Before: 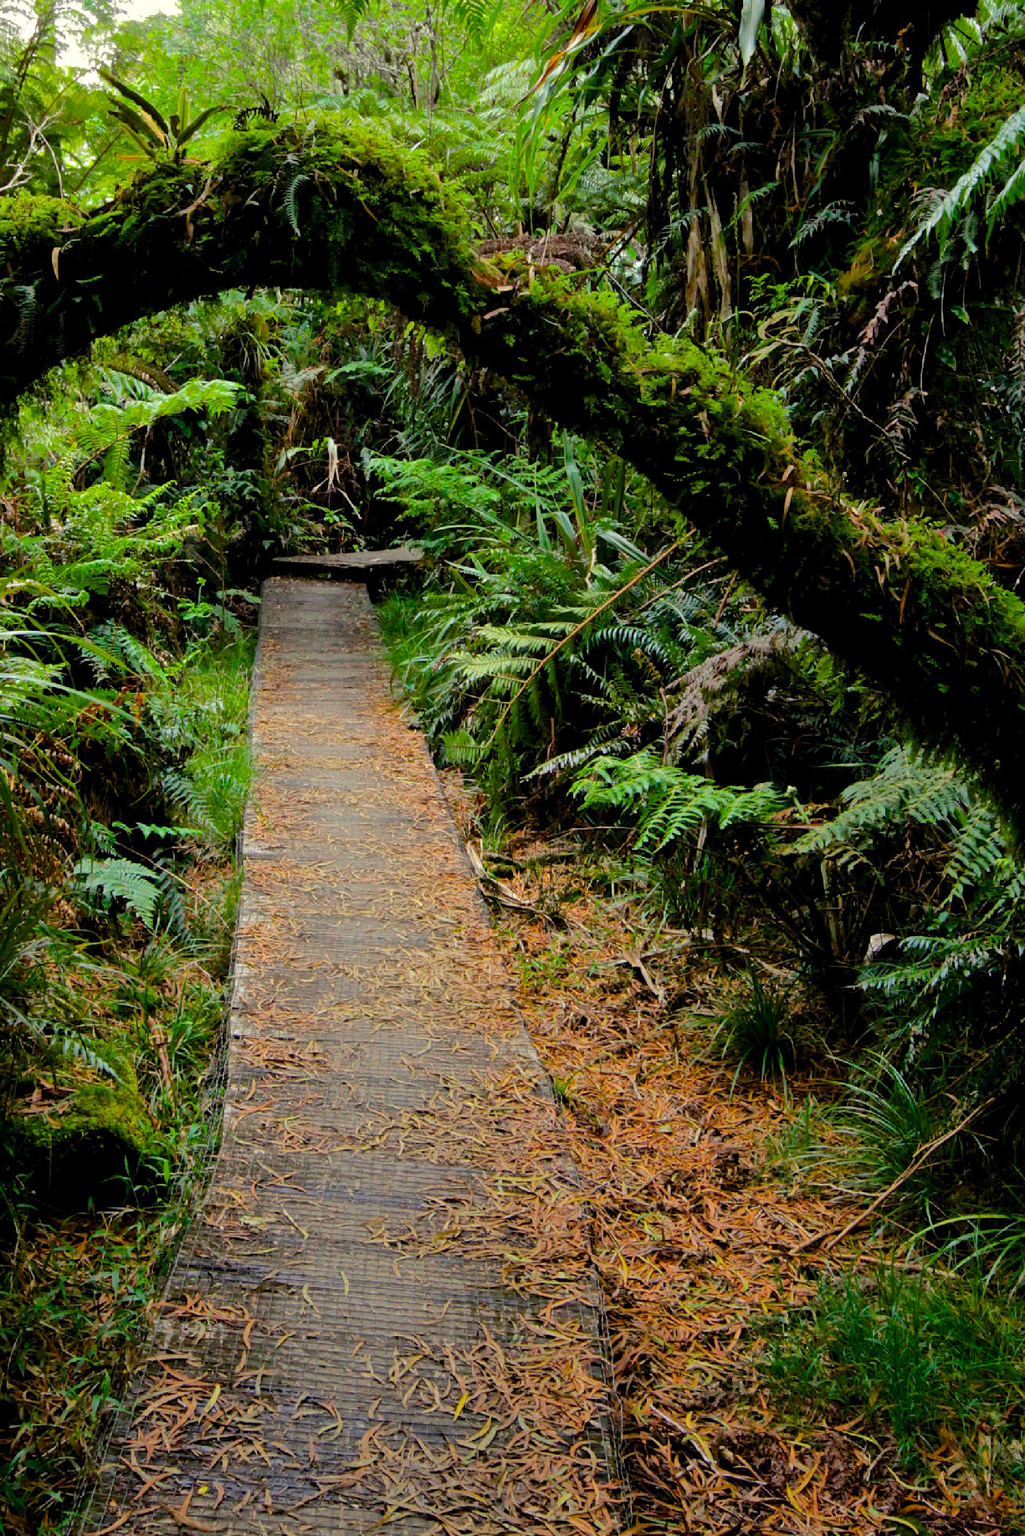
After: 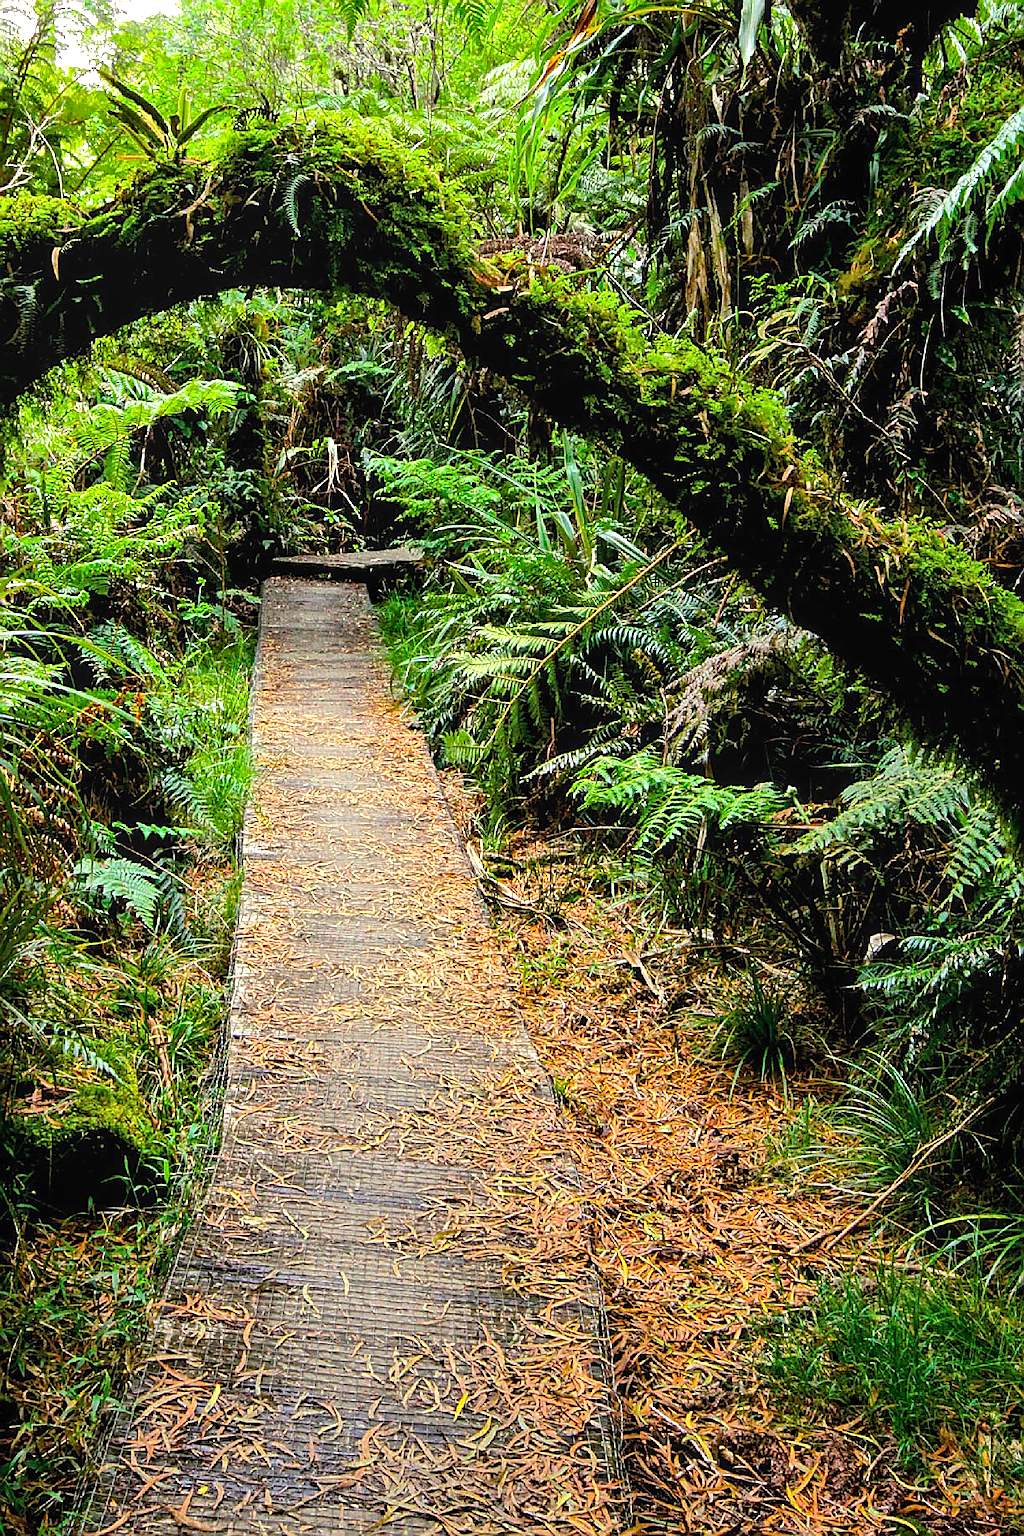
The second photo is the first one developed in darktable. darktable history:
sharpen: radius 1.352, amount 1.237, threshold 0.633
exposure: black level correction 0, exposure 0.91 EV, compensate highlight preservation false
local contrast: on, module defaults
